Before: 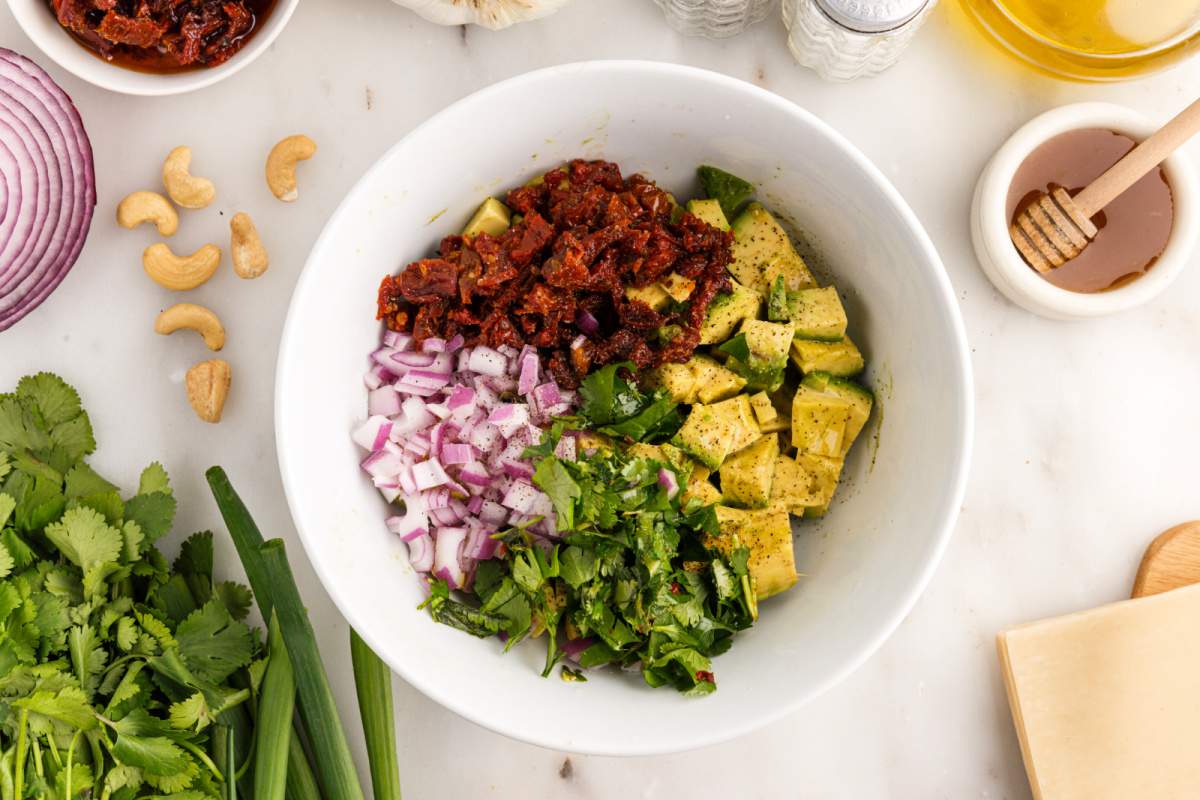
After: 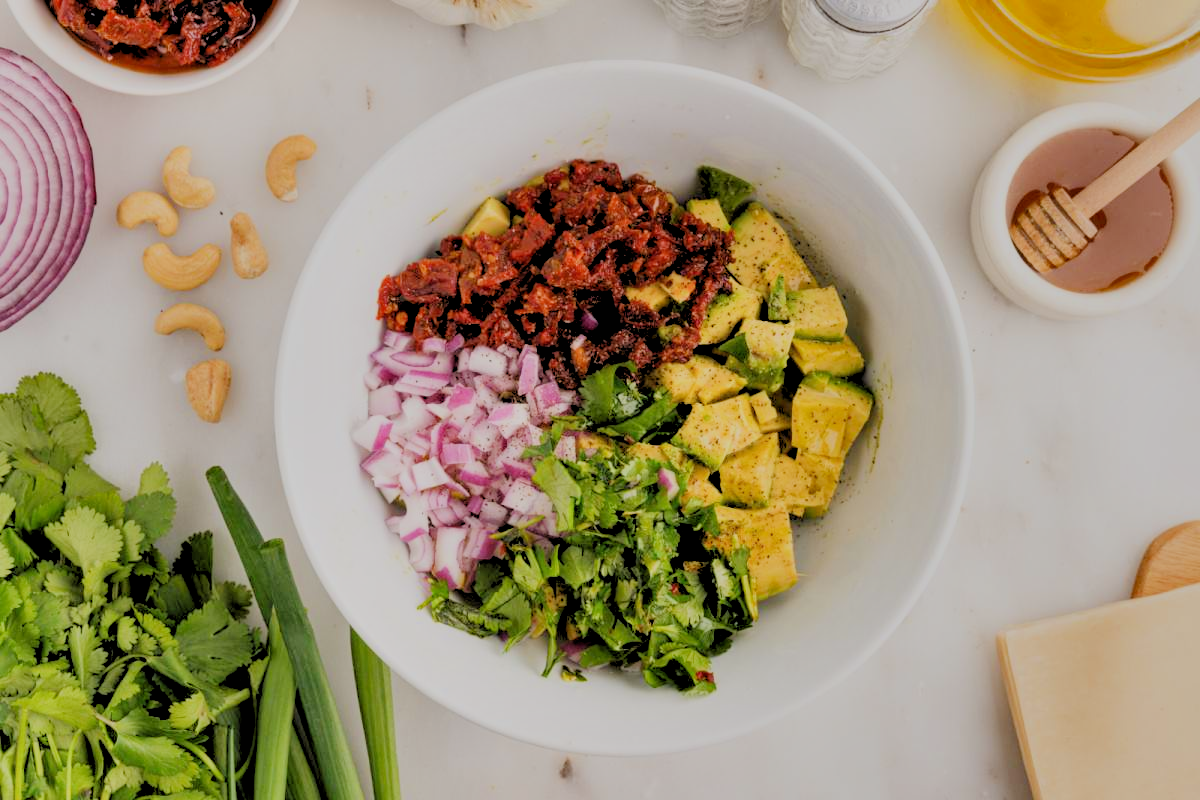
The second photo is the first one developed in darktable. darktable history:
exposure: exposure 0.2 EV, compensate highlight preservation false
shadows and highlights: shadows 60, soften with gaussian
filmic rgb: black relative exposure -7.65 EV, white relative exposure 4.56 EV, hardness 3.61
rgb levels: preserve colors sum RGB, levels [[0.038, 0.433, 0.934], [0, 0.5, 1], [0, 0.5, 1]]
